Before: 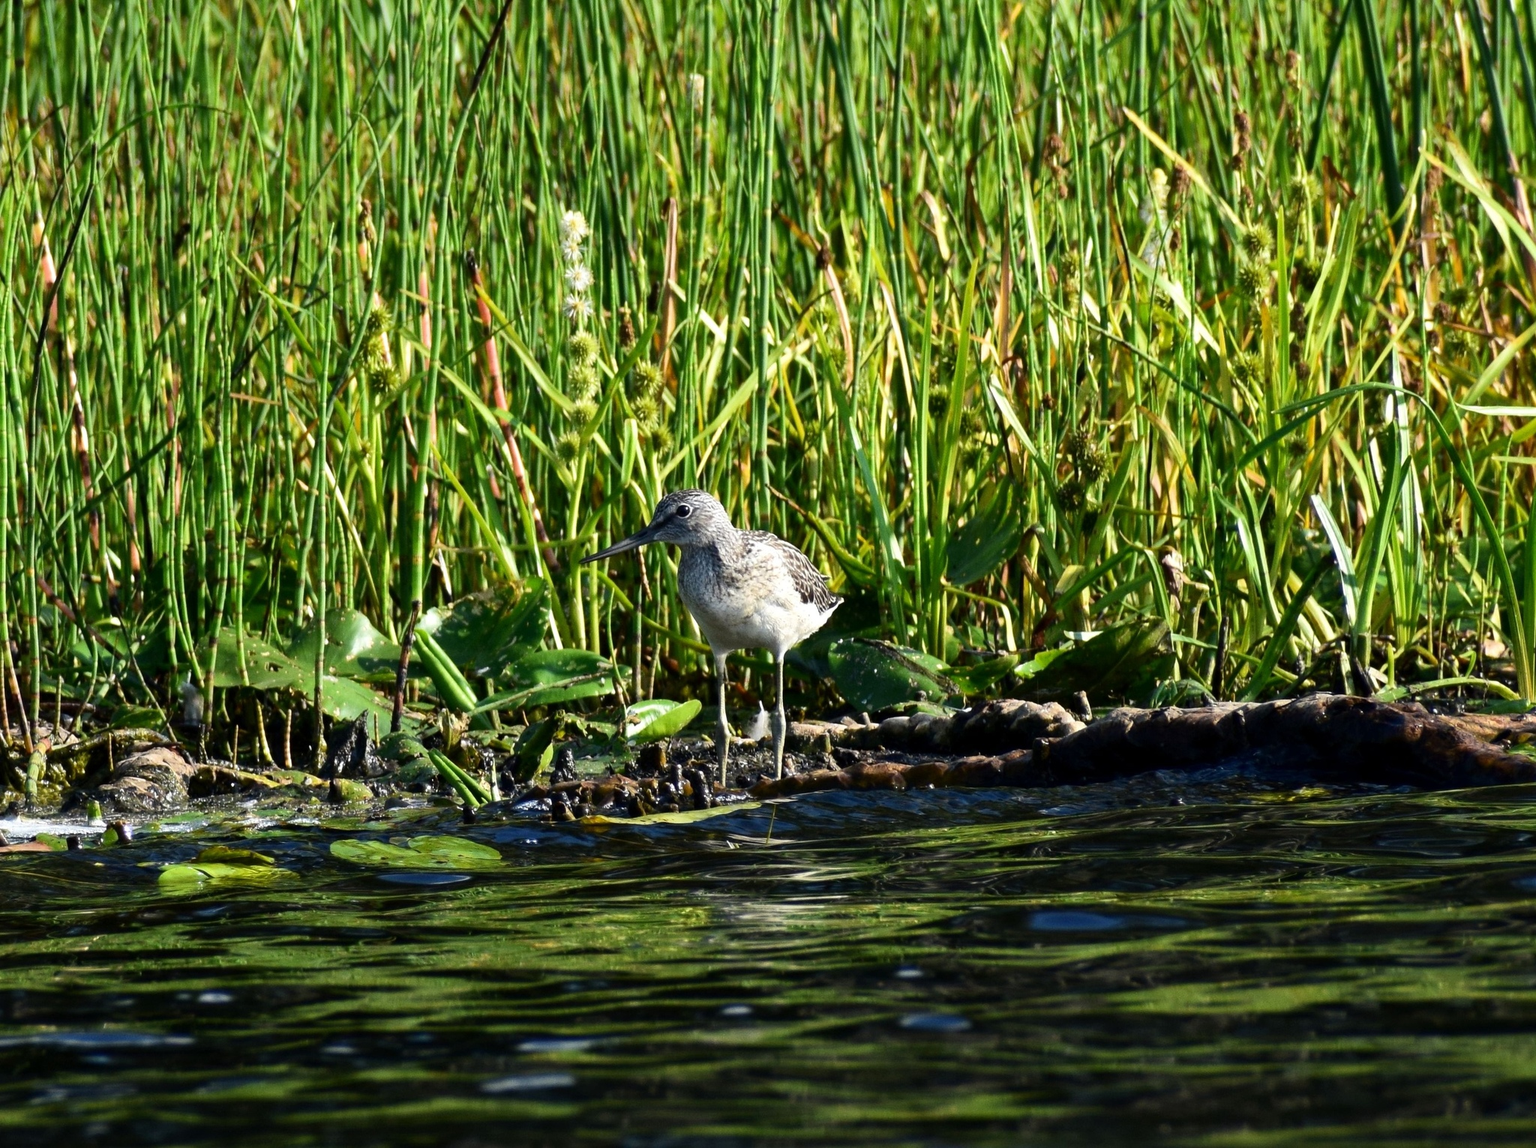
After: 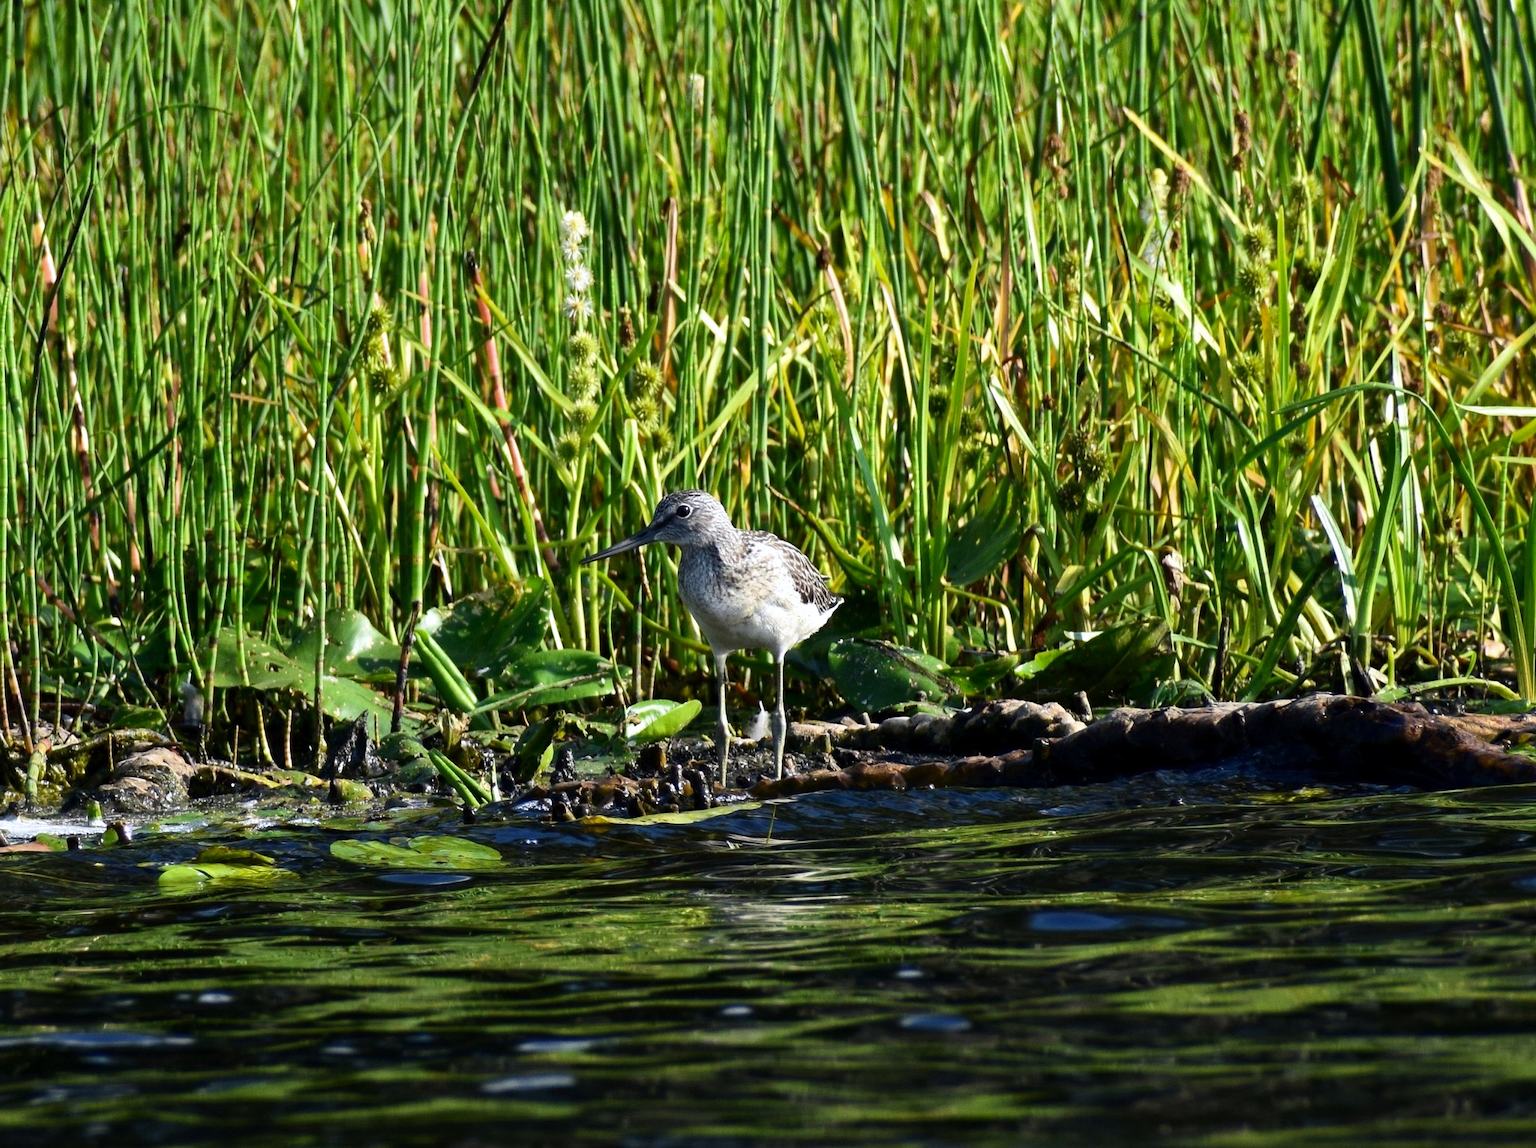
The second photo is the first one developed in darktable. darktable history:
white balance: red 0.984, blue 1.059
color correction: highlights b* 3
